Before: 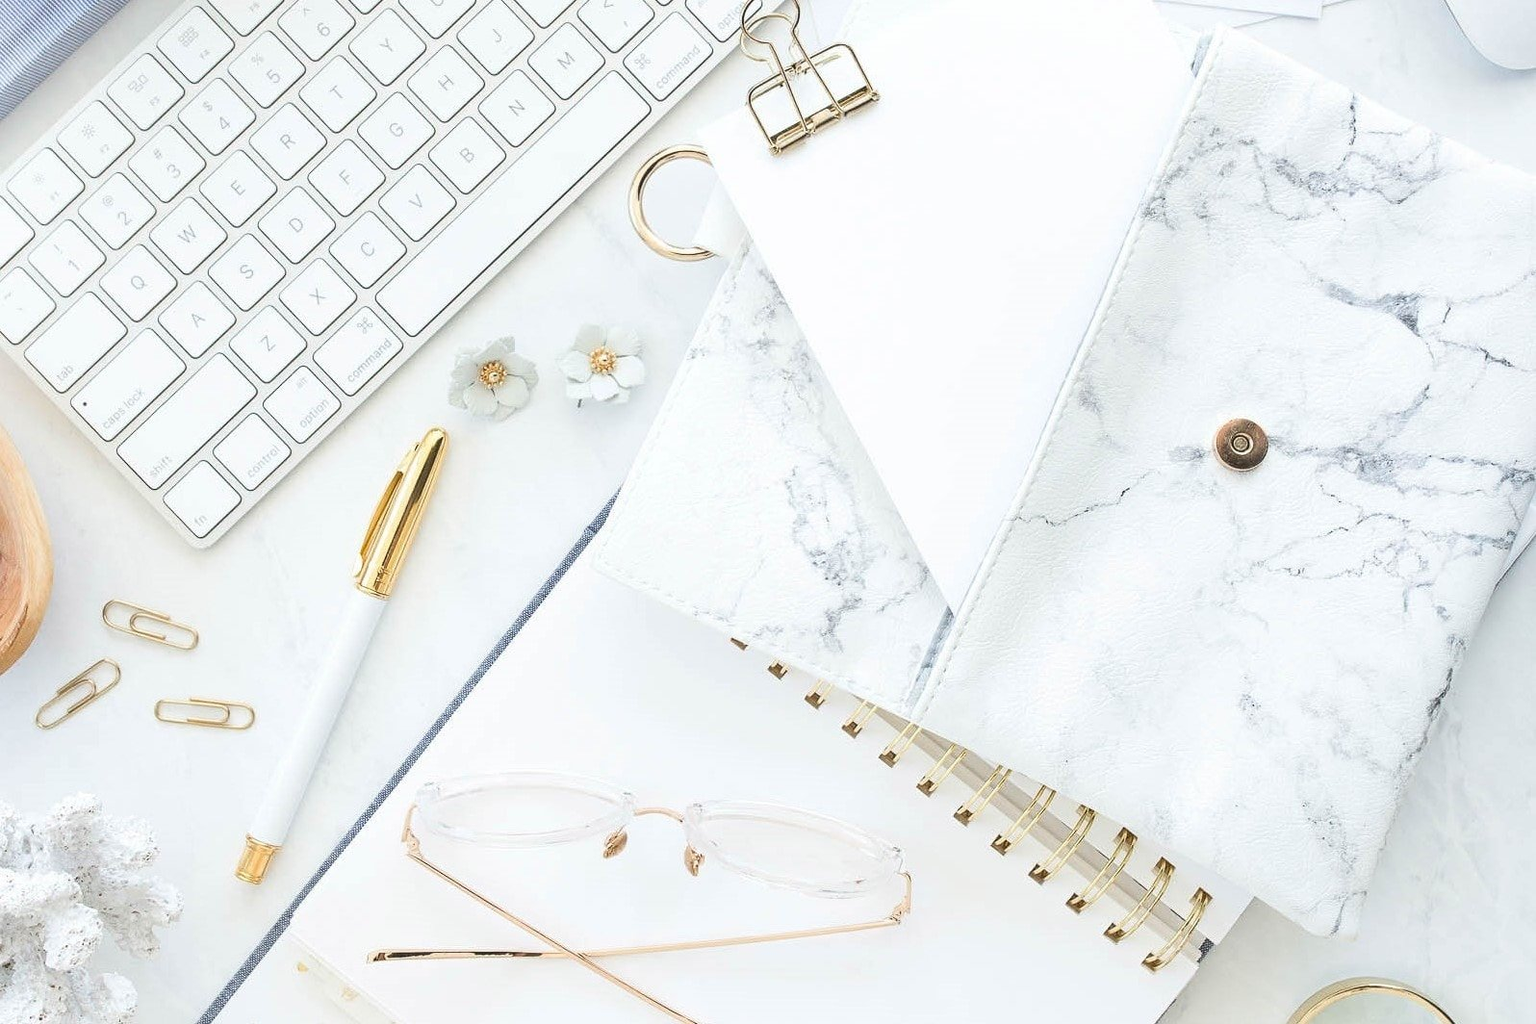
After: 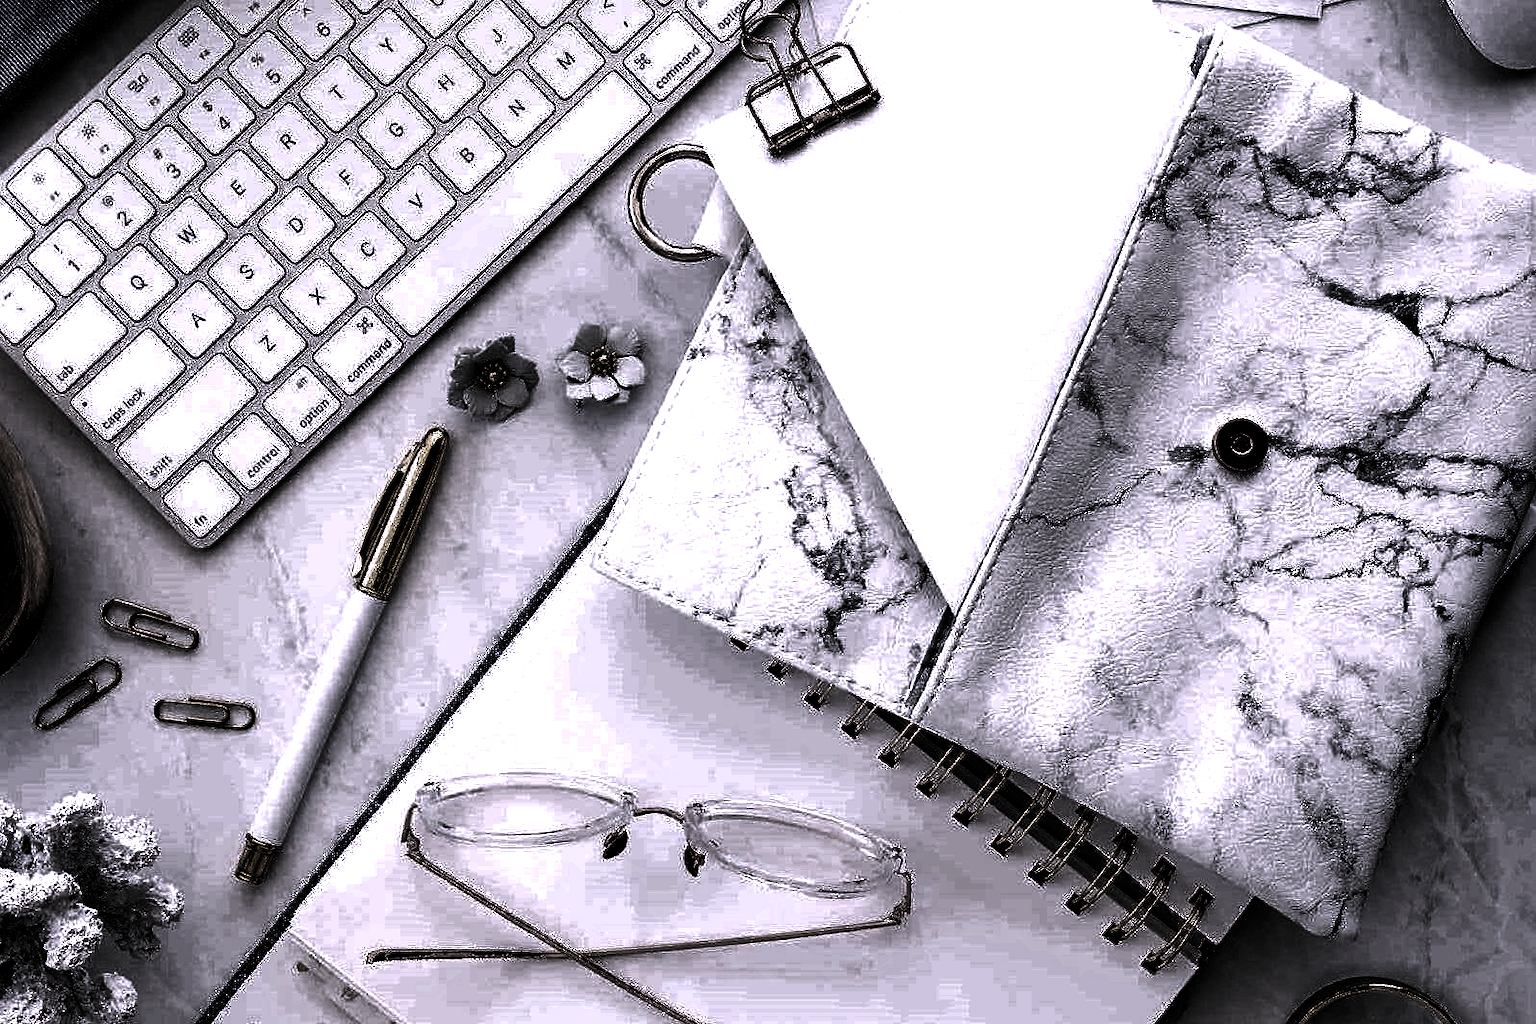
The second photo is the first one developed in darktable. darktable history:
levels: levels [0.721, 0.937, 0.997]
white balance: red 1.066, blue 1.119
